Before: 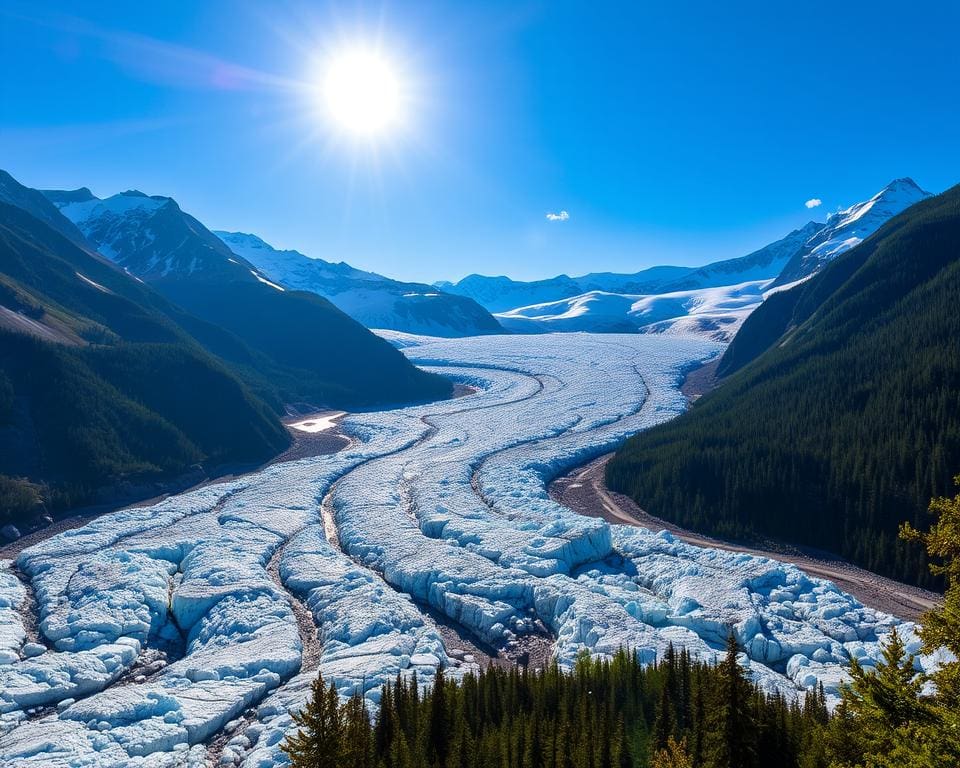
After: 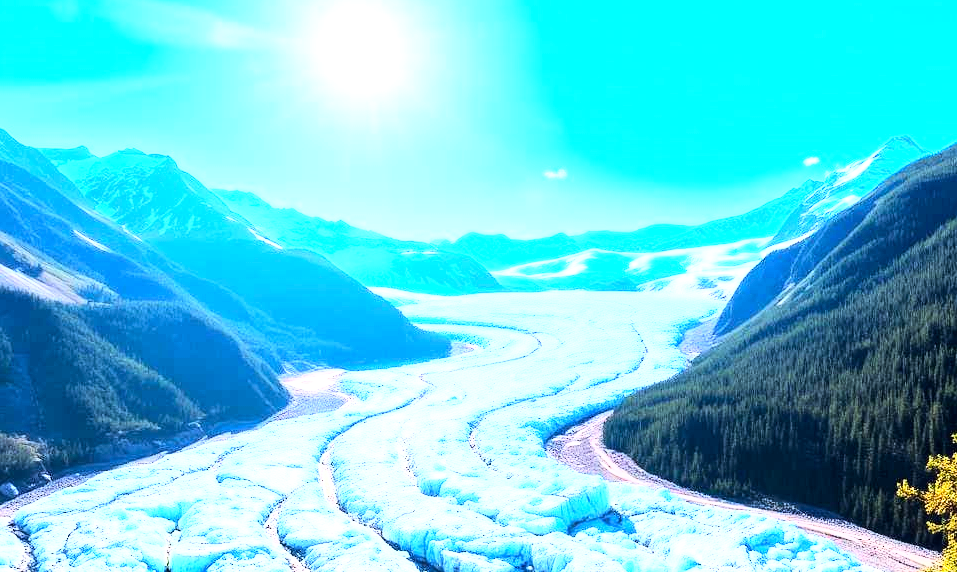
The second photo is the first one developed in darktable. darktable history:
crop: left 0.217%, top 5.552%, bottom 19.869%
exposure: black level correction 0.001, exposure 1.72 EV, compensate highlight preservation false
base curve: curves: ch0 [(0, 0) (0.007, 0.004) (0.027, 0.03) (0.046, 0.07) (0.207, 0.54) (0.442, 0.872) (0.673, 0.972) (1, 1)]
